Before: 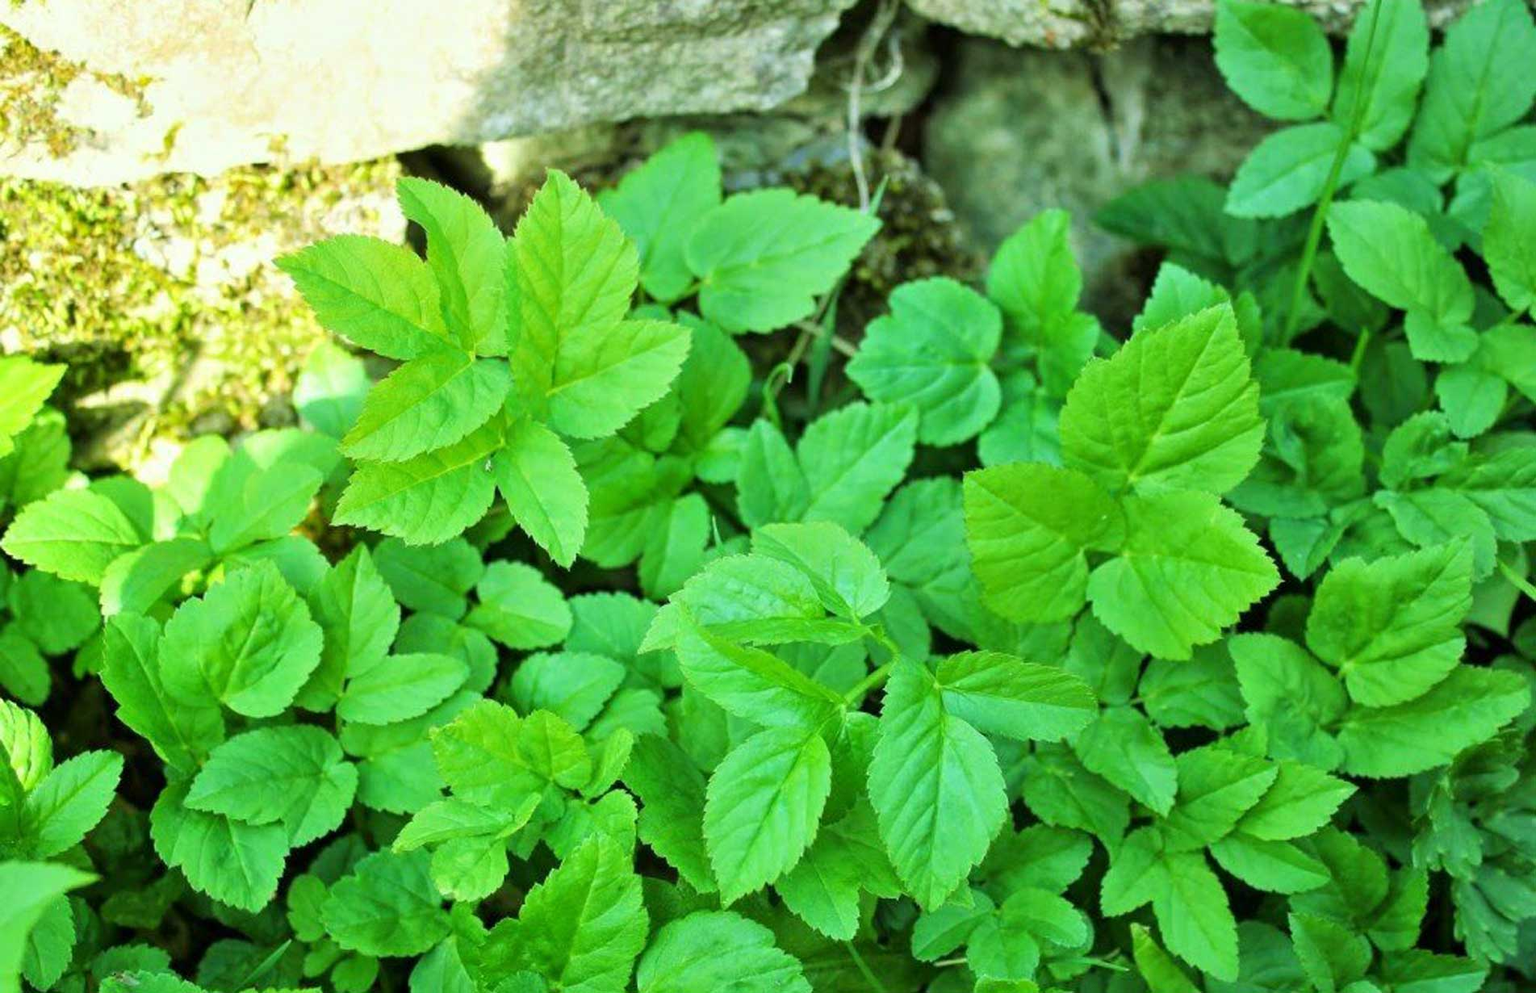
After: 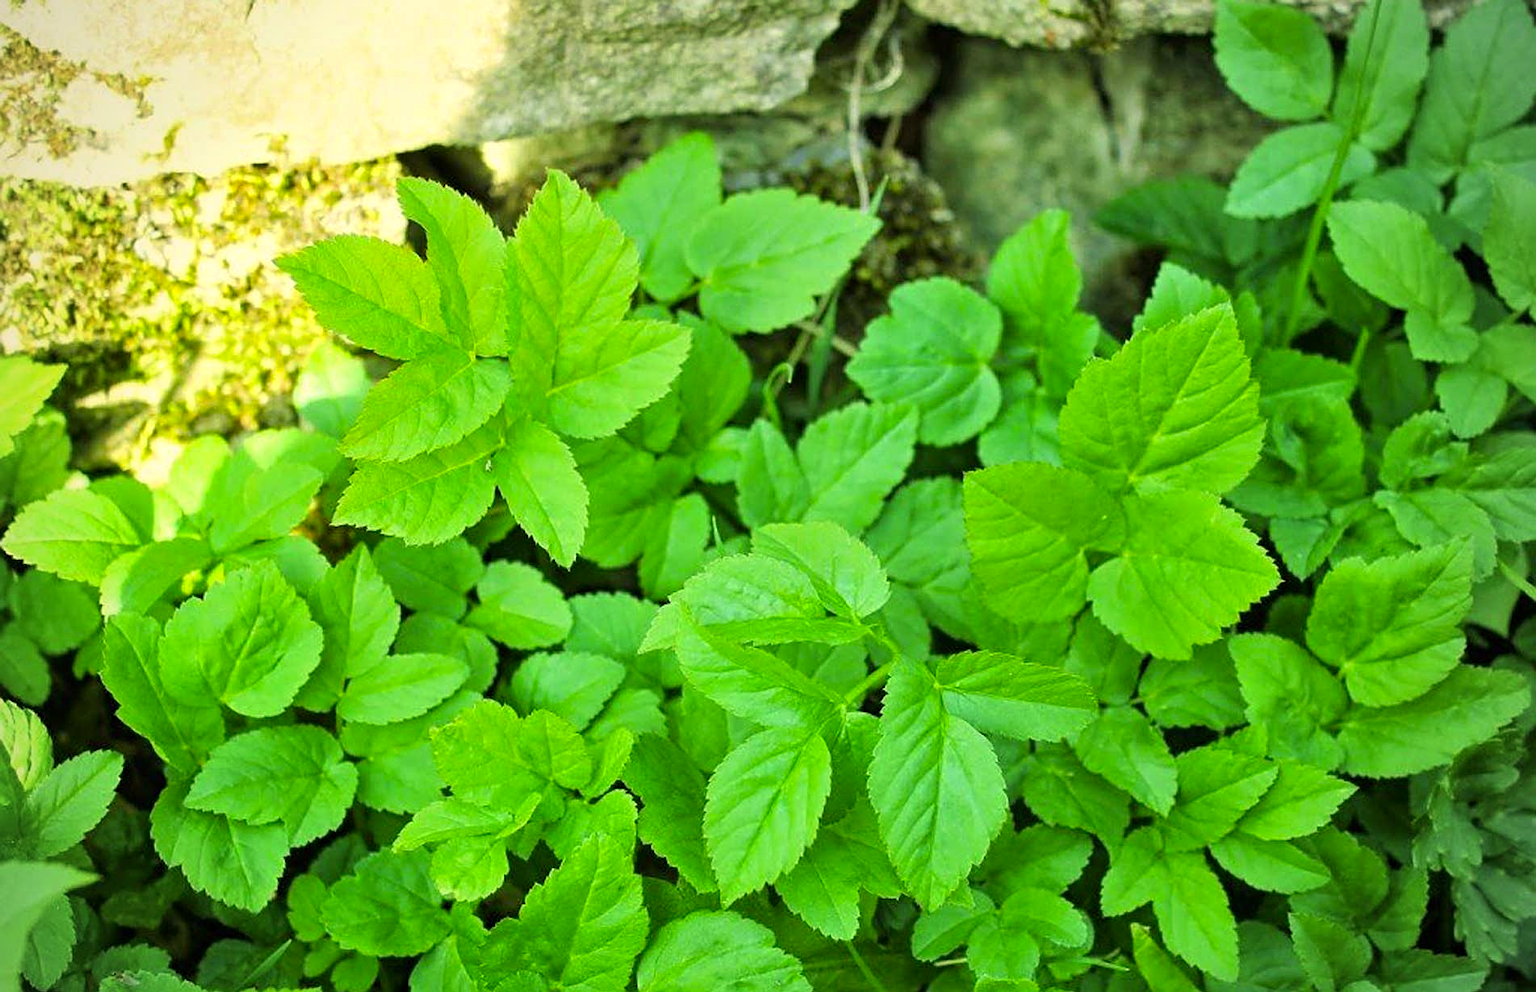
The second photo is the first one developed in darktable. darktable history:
color correction: highlights a* 1.43, highlights b* 17.91
vignetting: brightness -0.411, saturation -0.289
tone equalizer: mask exposure compensation -0.507 EV
sharpen: on, module defaults
